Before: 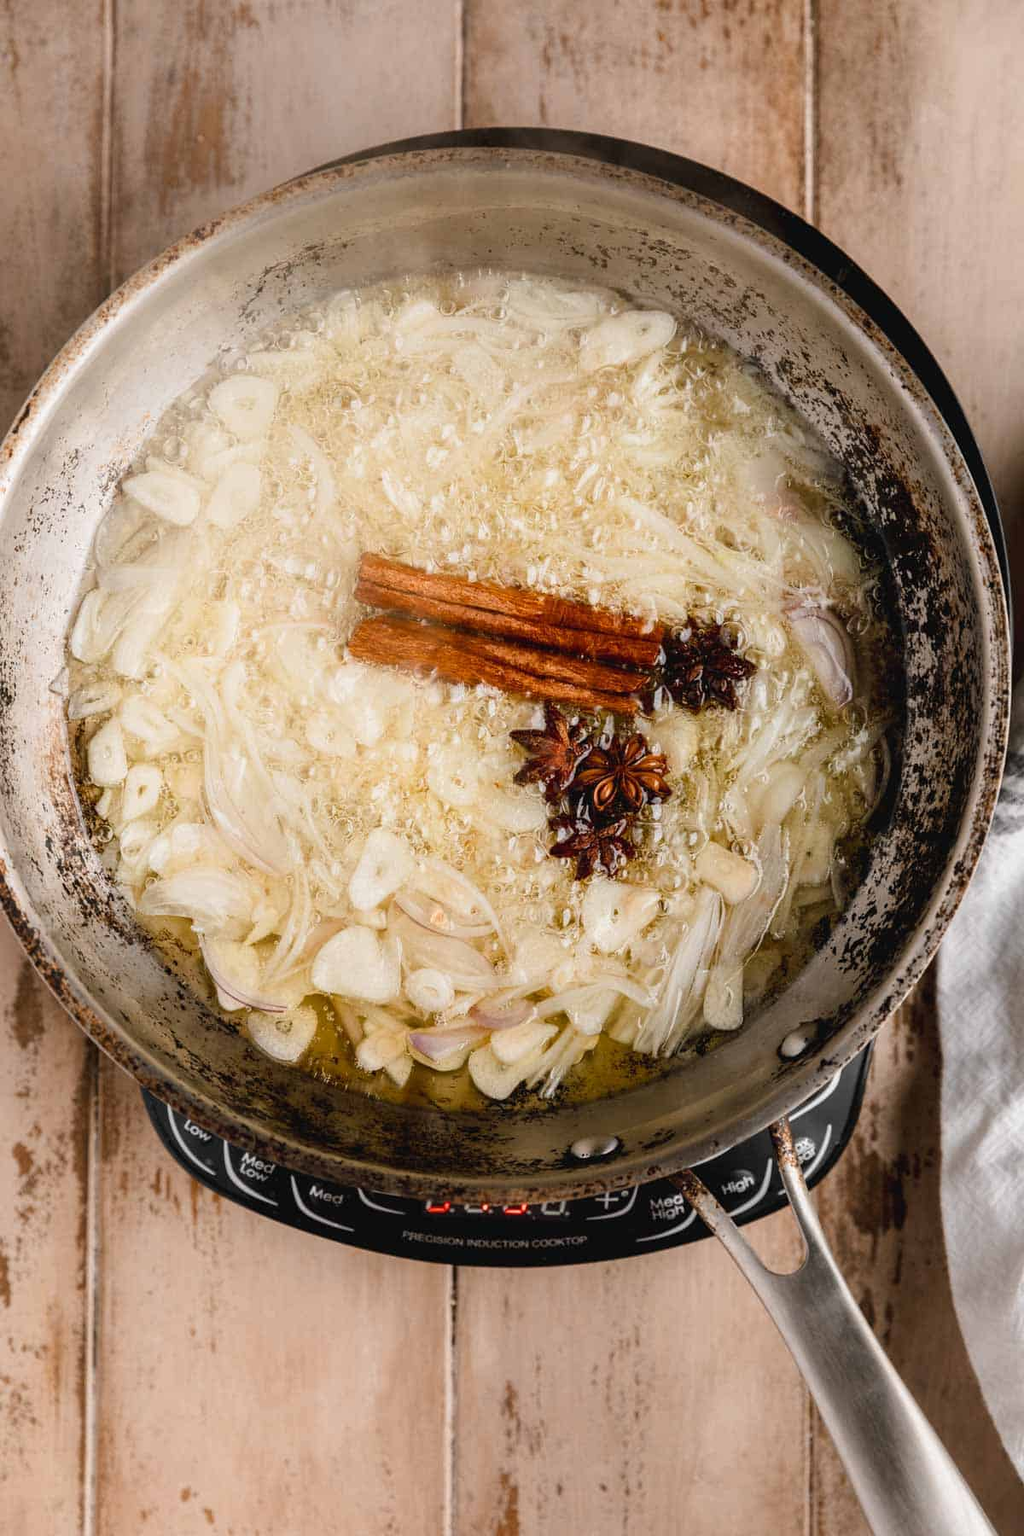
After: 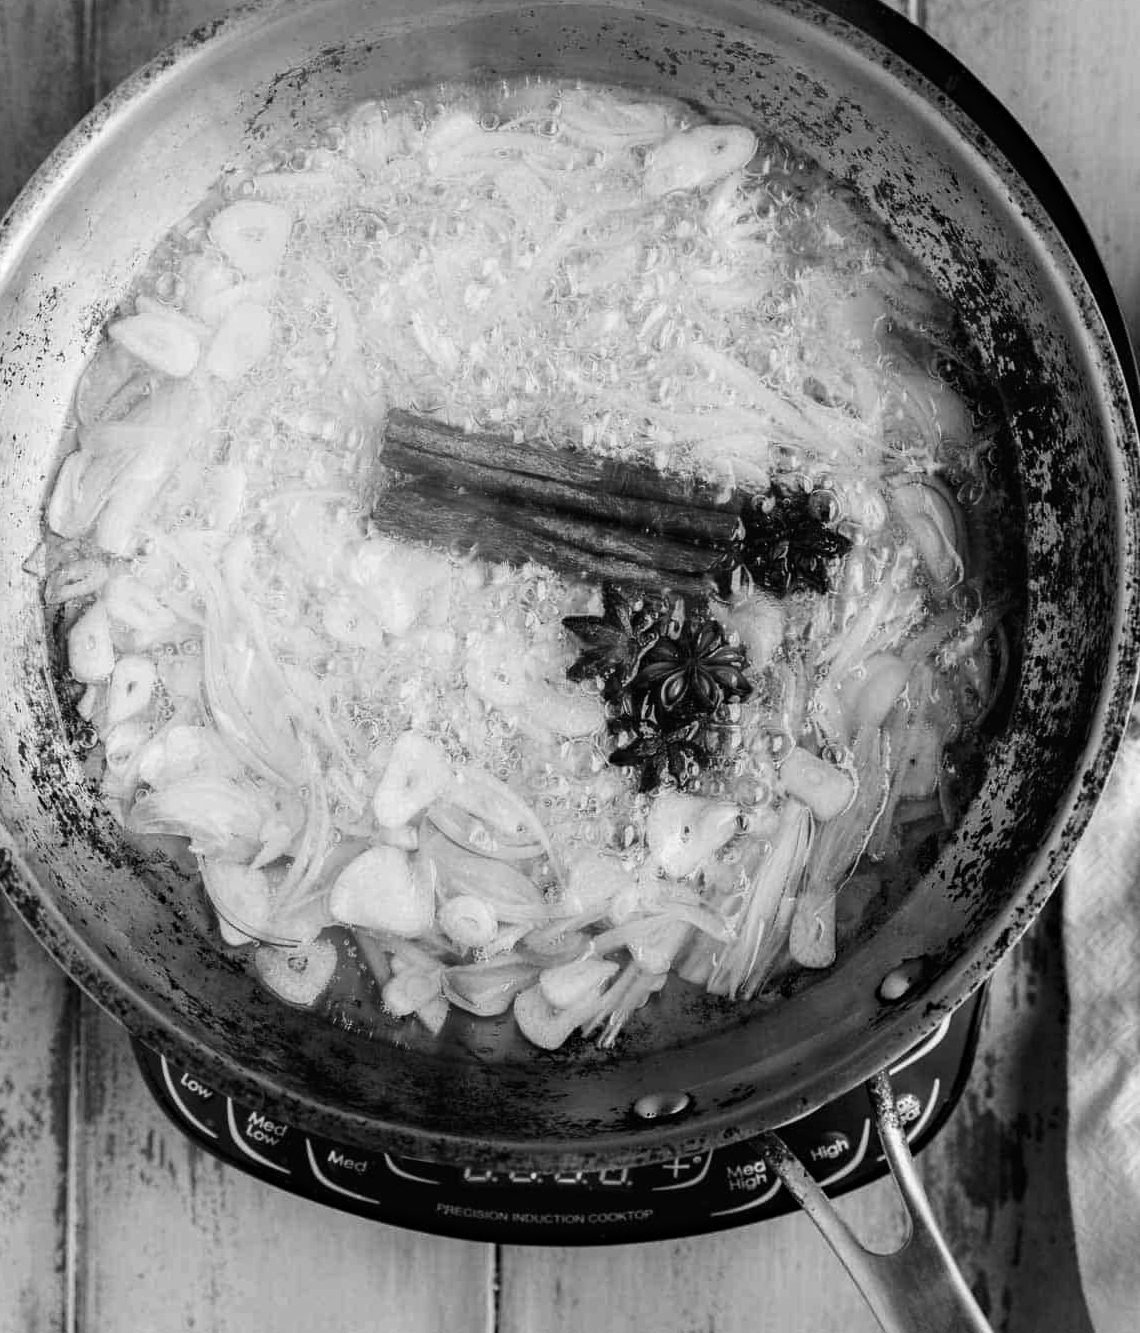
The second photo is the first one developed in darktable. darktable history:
haze removal: compatibility mode true, adaptive false
contrast brightness saturation: contrast 0.13, brightness -0.05, saturation 0.16
crop and rotate: left 2.991%, top 13.302%, right 1.981%, bottom 12.636%
monochrome: a -4.13, b 5.16, size 1
tone equalizer: on, module defaults
